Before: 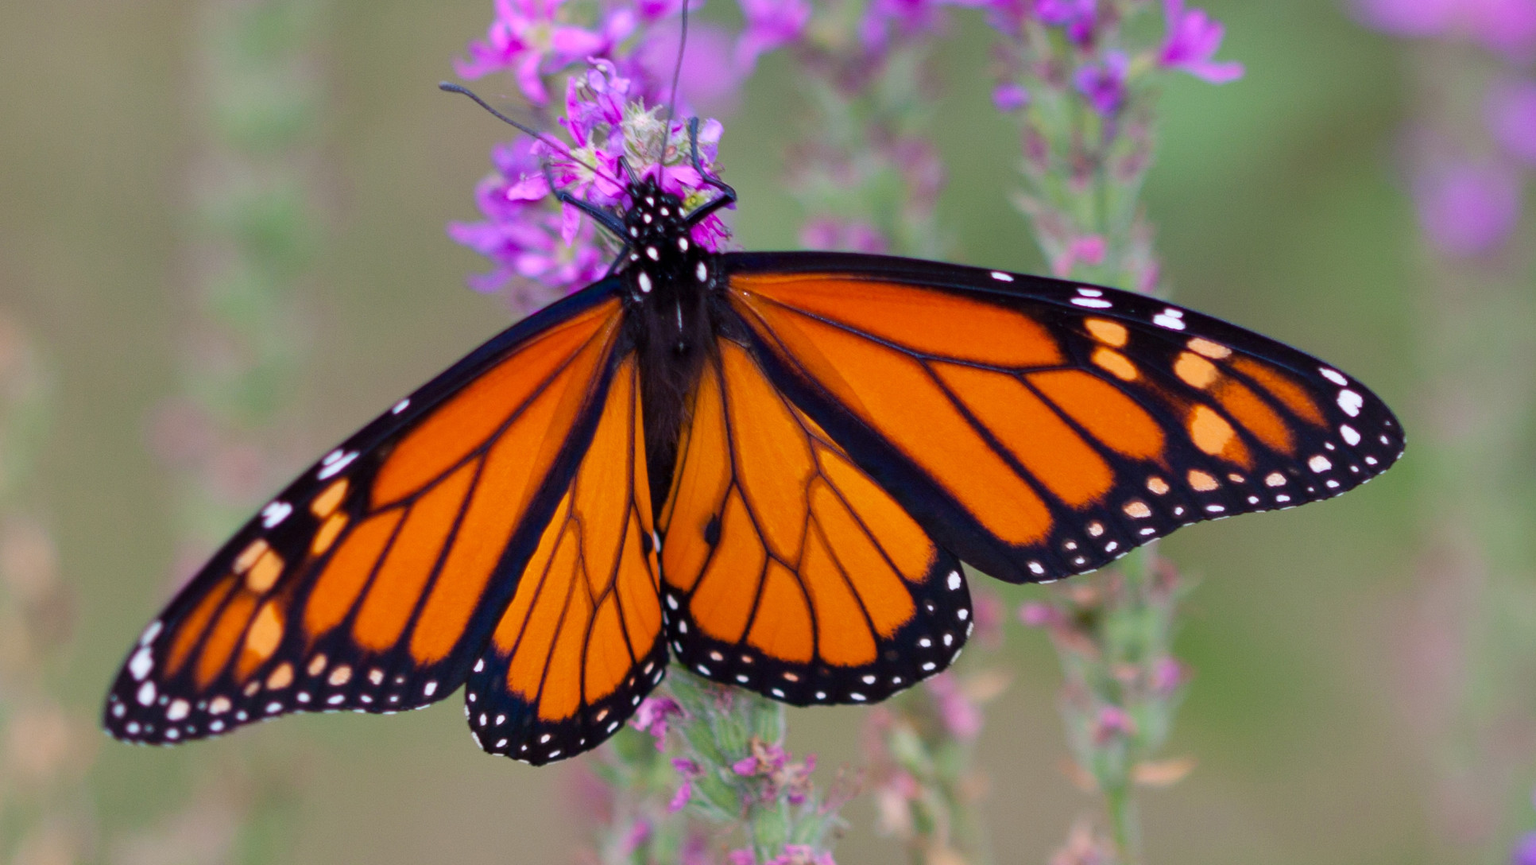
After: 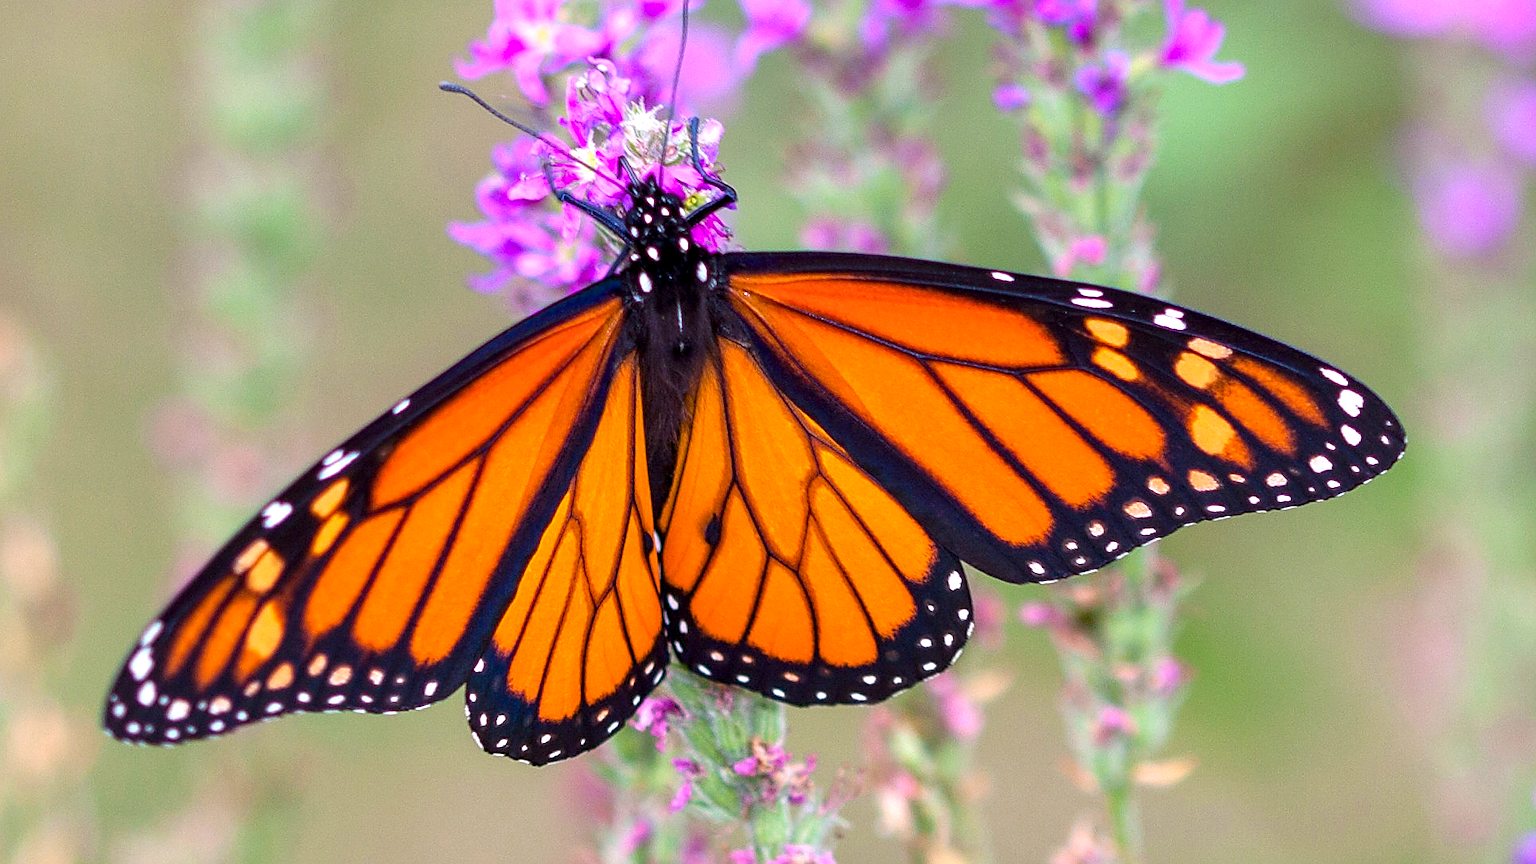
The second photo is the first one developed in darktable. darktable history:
exposure: exposure 0.777 EV, compensate exposure bias true, compensate highlight preservation false
sharpen: radius 1.424, amount 1.267, threshold 0.637
local contrast: detail 130%
crop: left 0.017%
color balance rgb: perceptual saturation grading › global saturation 0.927%, global vibrance 23.418%
